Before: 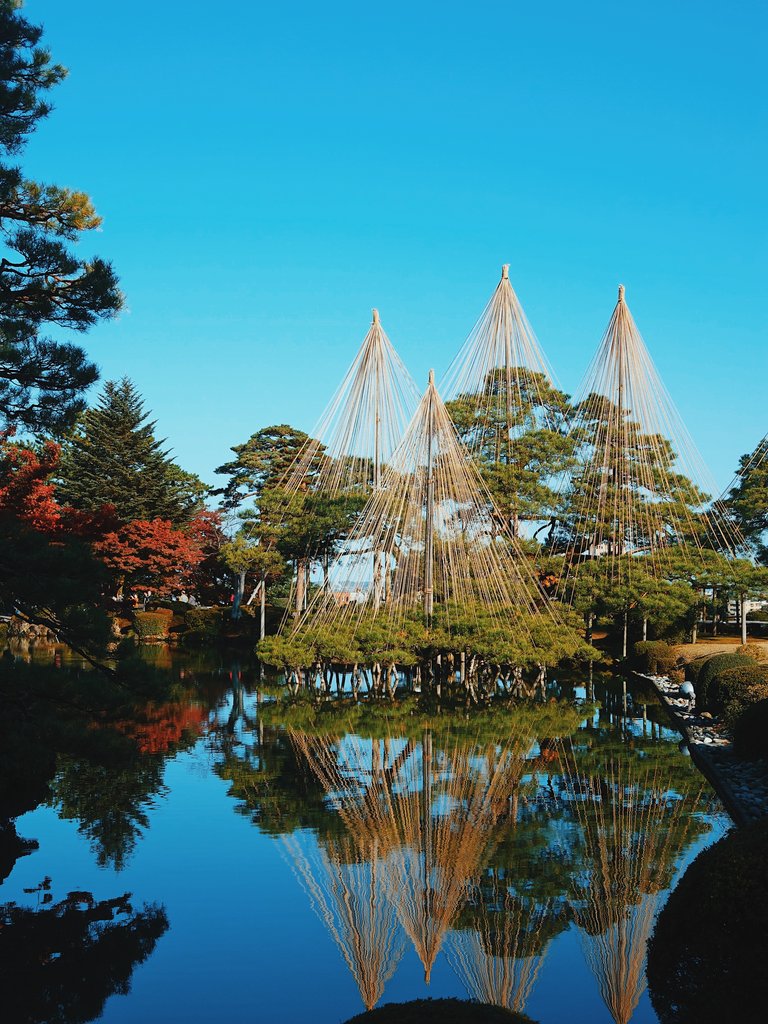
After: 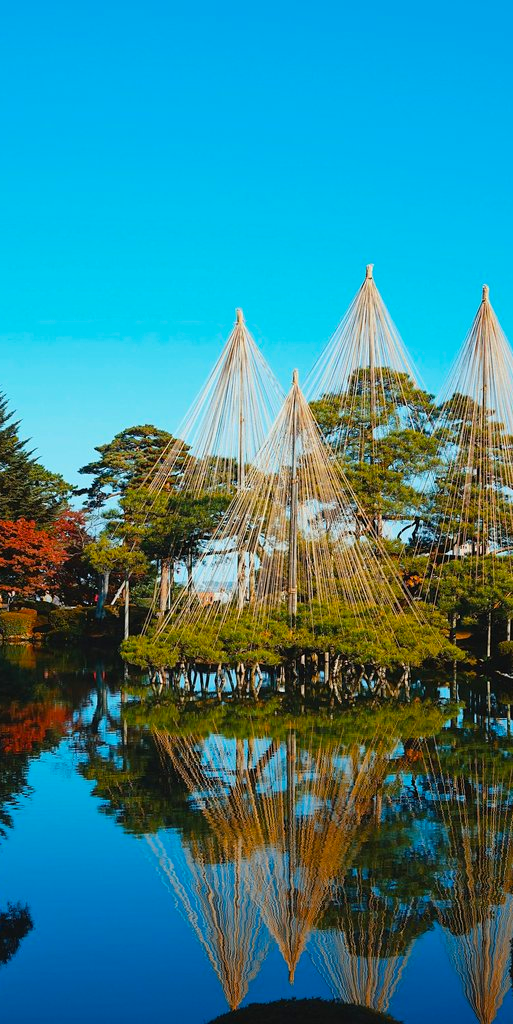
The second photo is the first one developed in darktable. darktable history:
crop and rotate: left 17.732%, right 15.423%
color balance rgb: linear chroma grading › global chroma 8.33%, perceptual saturation grading › global saturation 18.52%, global vibrance 7.87%
